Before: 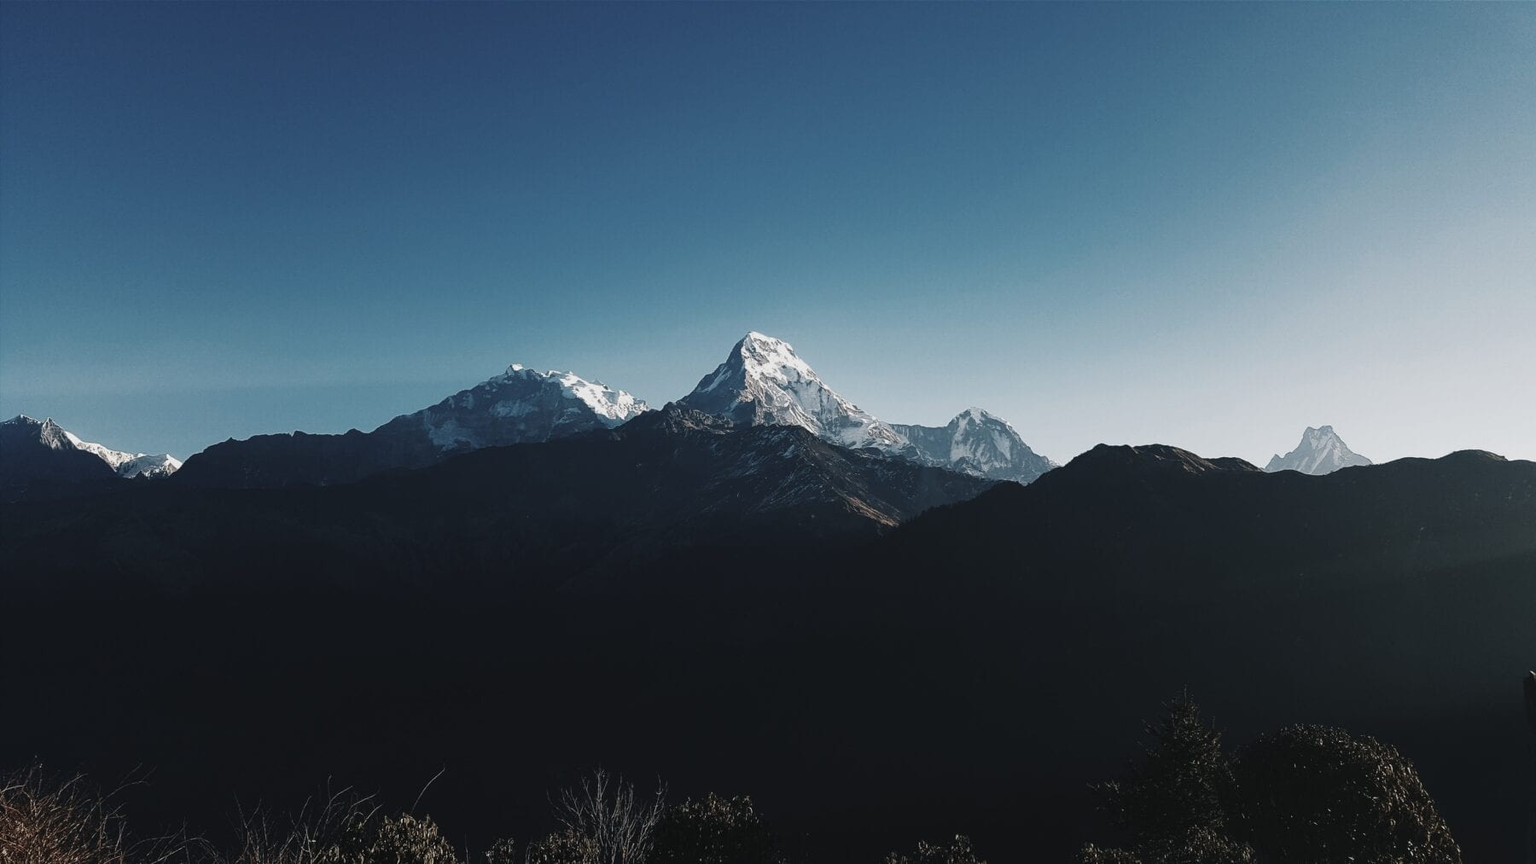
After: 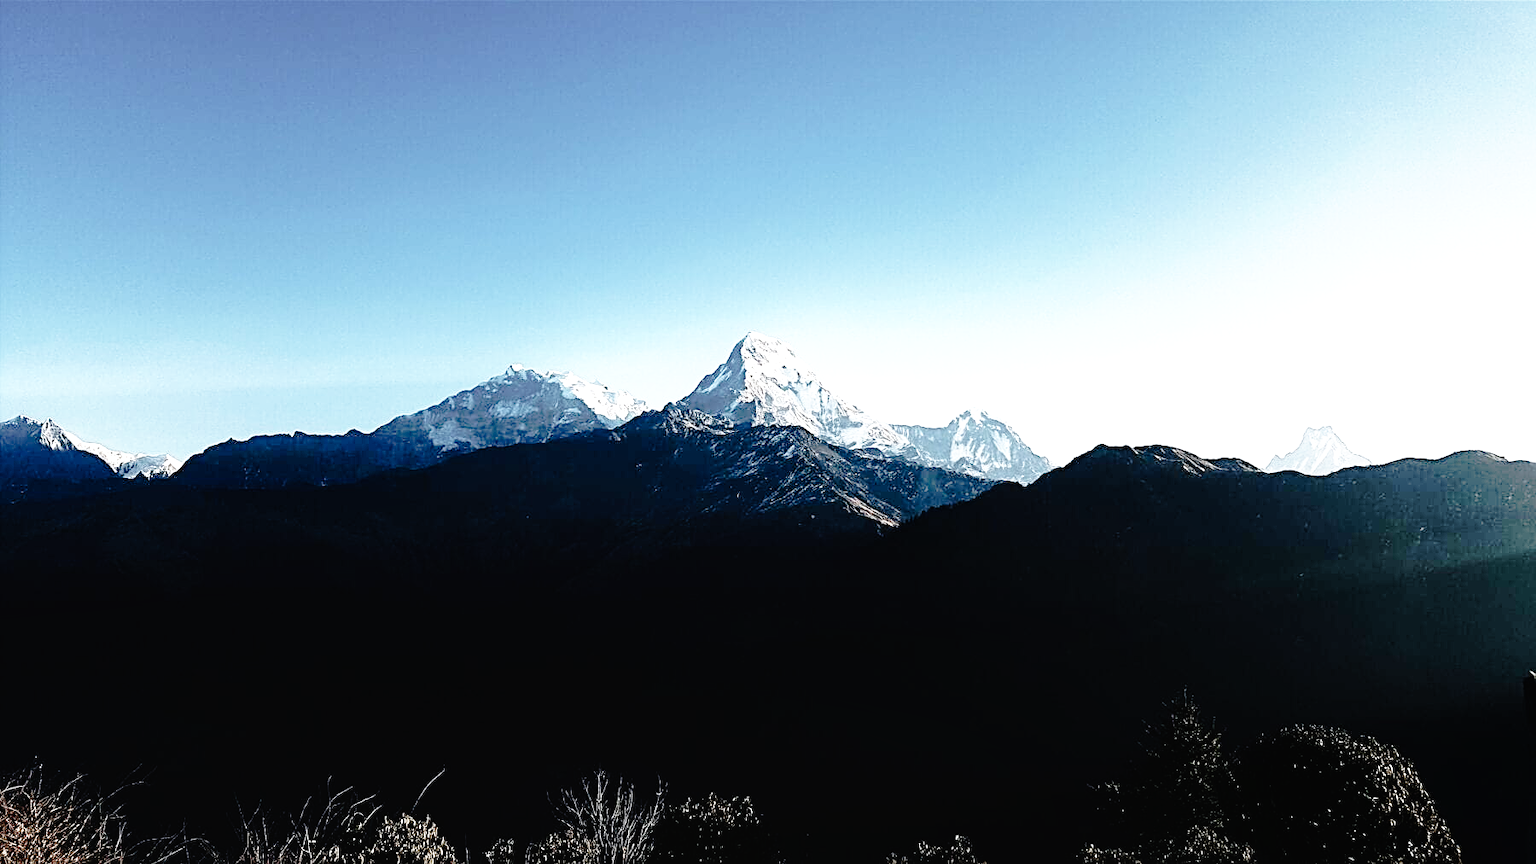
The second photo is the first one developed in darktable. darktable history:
tone equalizer: -8 EV -0.719 EV, -7 EV -0.681 EV, -6 EV -0.584 EV, -5 EV -0.396 EV, -3 EV 0.401 EV, -2 EV 0.6 EV, -1 EV 0.698 EV, +0 EV 0.775 EV
base curve: curves: ch0 [(0, 0) (0.007, 0.004) (0.027, 0.03) (0.046, 0.07) (0.207, 0.54) (0.442, 0.872) (0.673, 0.972) (1, 1)], preserve colors none
tone curve: curves: ch0 [(0, 0) (0.003, 0.019) (0.011, 0.019) (0.025, 0.023) (0.044, 0.032) (0.069, 0.046) (0.1, 0.073) (0.136, 0.129) (0.177, 0.207) (0.224, 0.295) (0.277, 0.394) (0.335, 0.48) (0.399, 0.524) (0.468, 0.575) (0.543, 0.628) (0.623, 0.684) (0.709, 0.739) (0.801, 0.808) (0.898, 0.9) (1, 1)], preserve colors none
local contrast: highlights 100%, shadows 101%, detail 120%, midtone range 0.2
sharpen: radius 3.084
